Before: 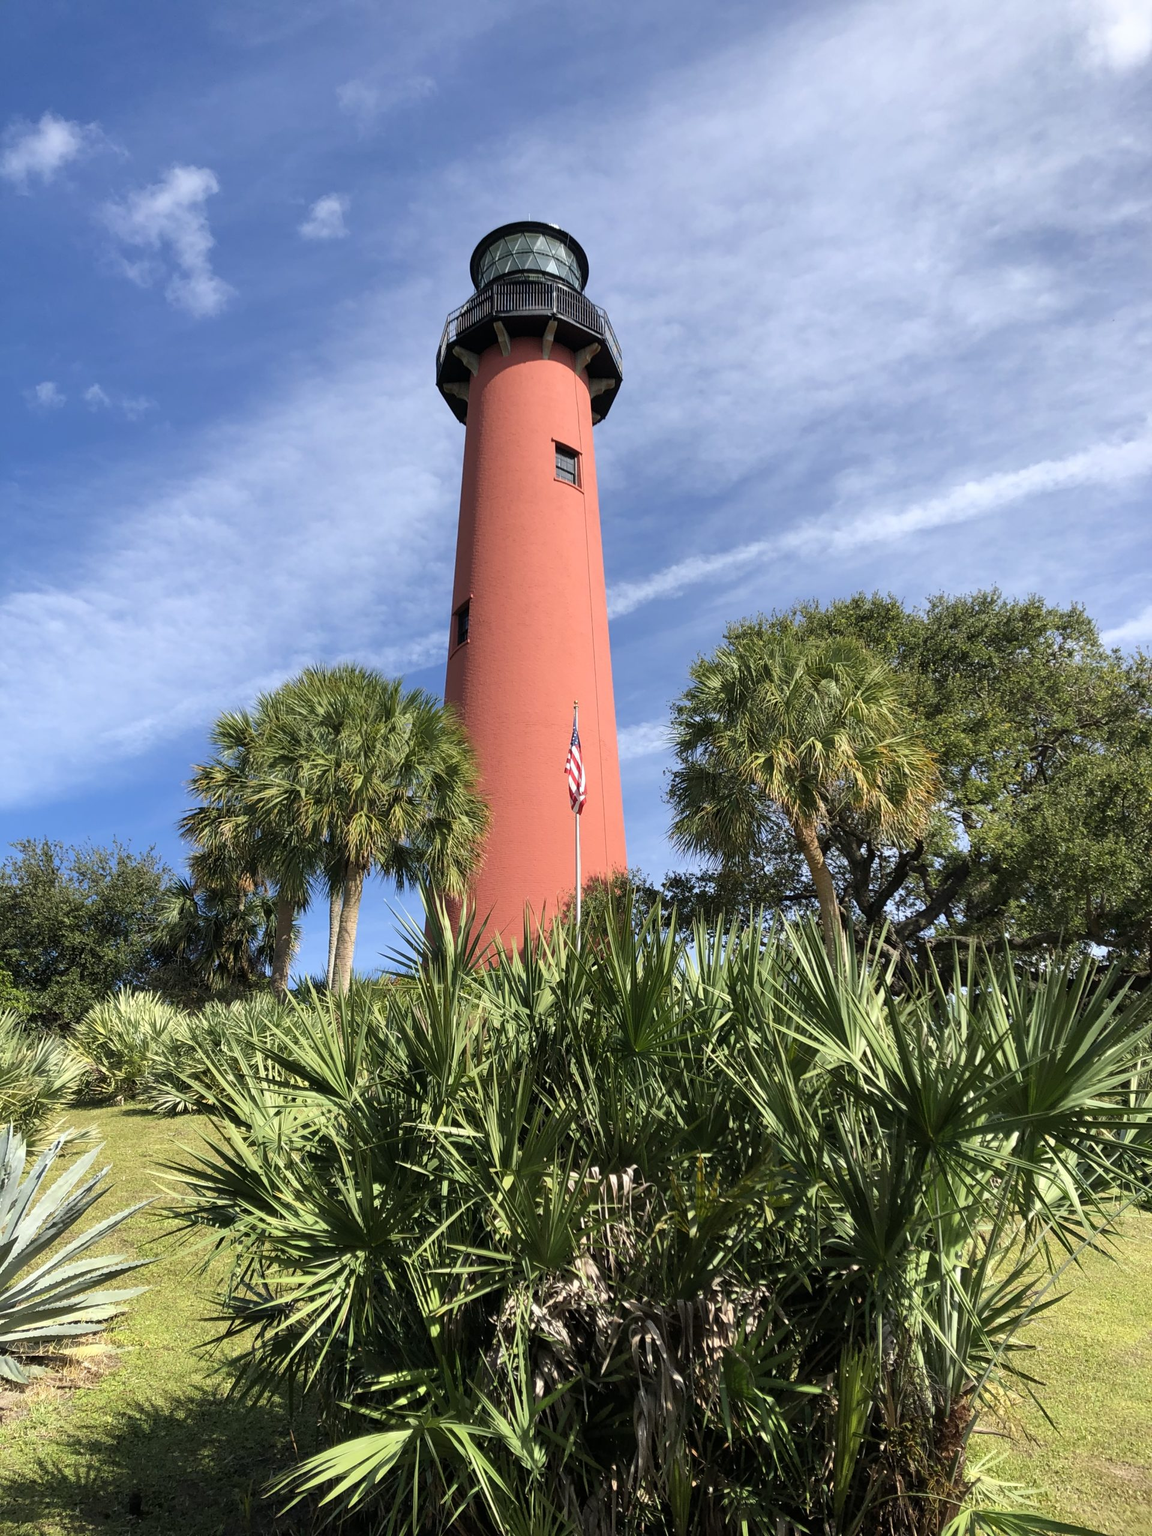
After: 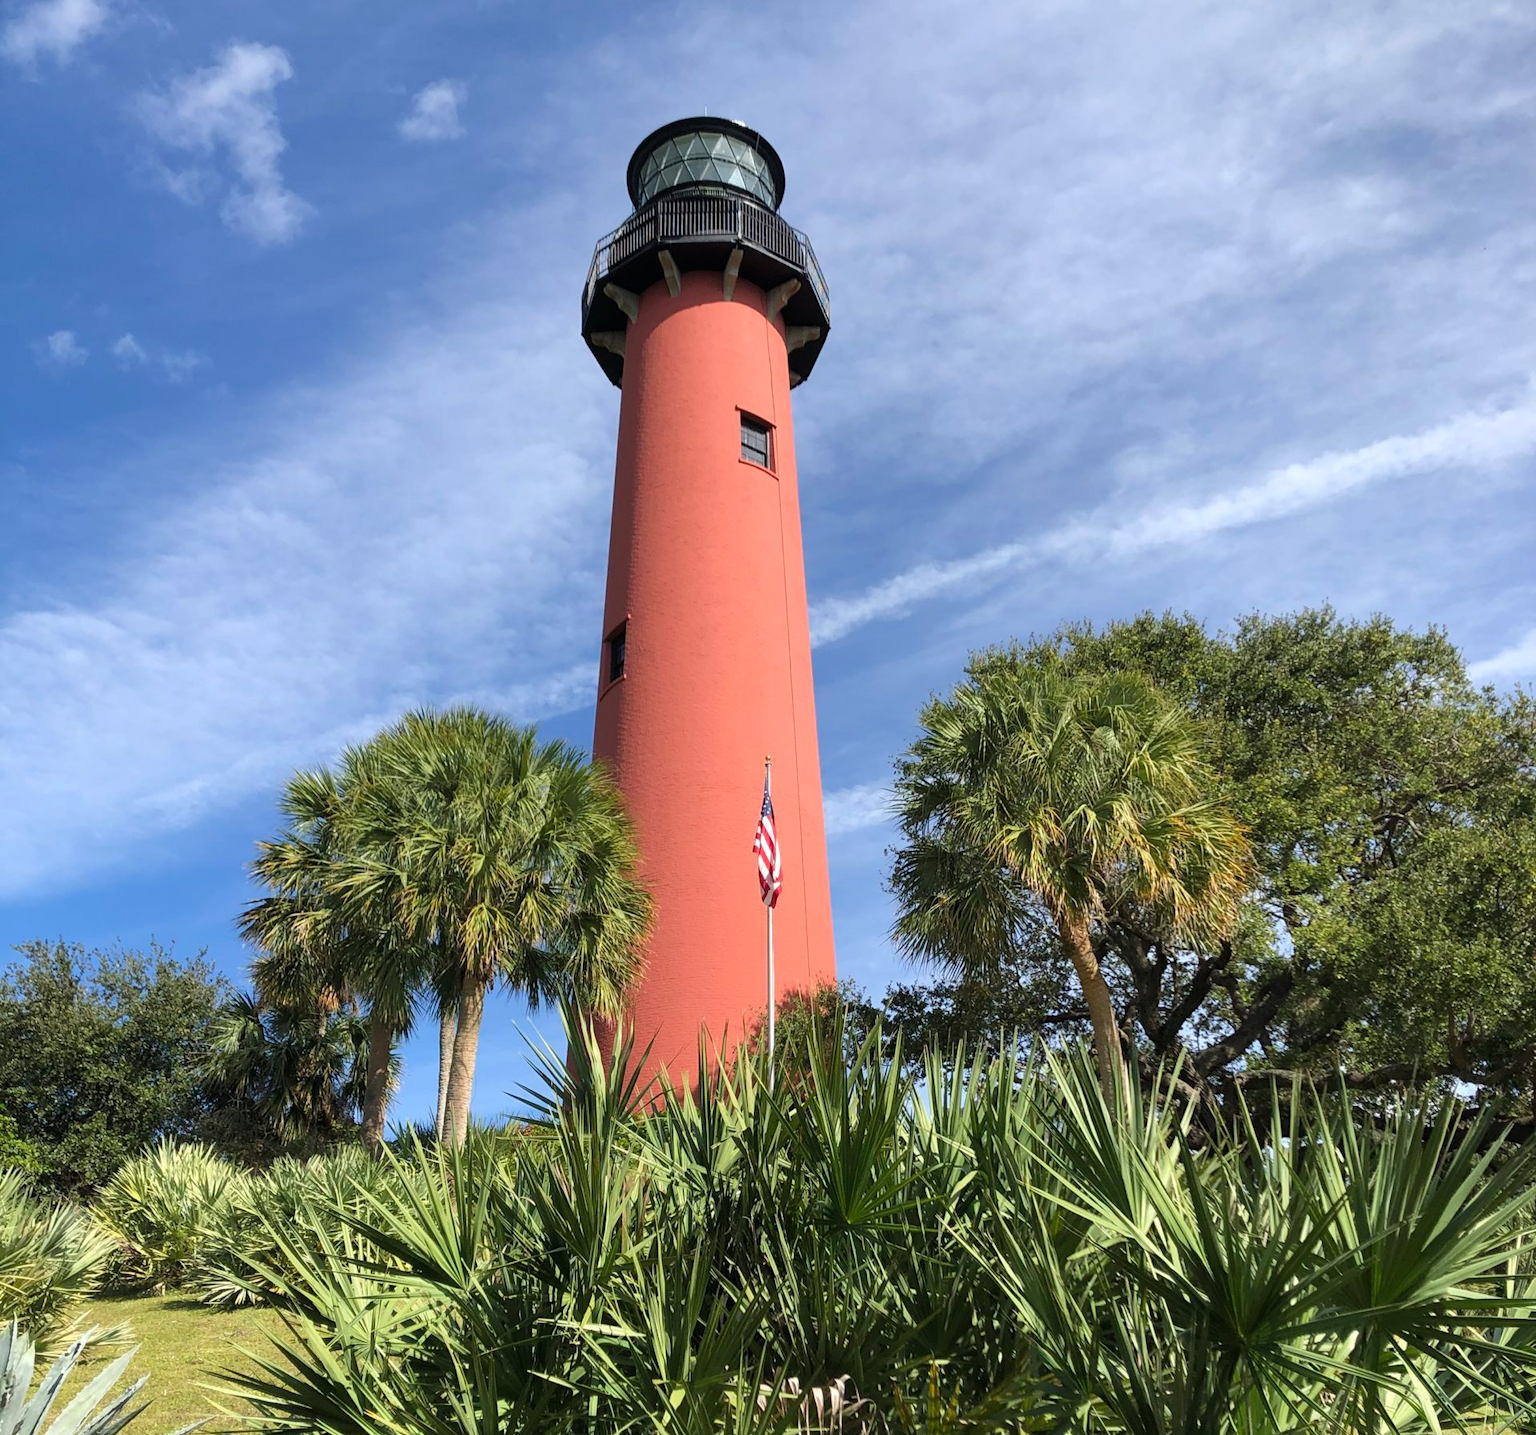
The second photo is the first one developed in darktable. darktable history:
tone equalizer: edges refinement/feathering 500, mask exposure compensation -1.57 EV, preserve details no
crop and rotate: top 8.739%, bottom 21.152%
